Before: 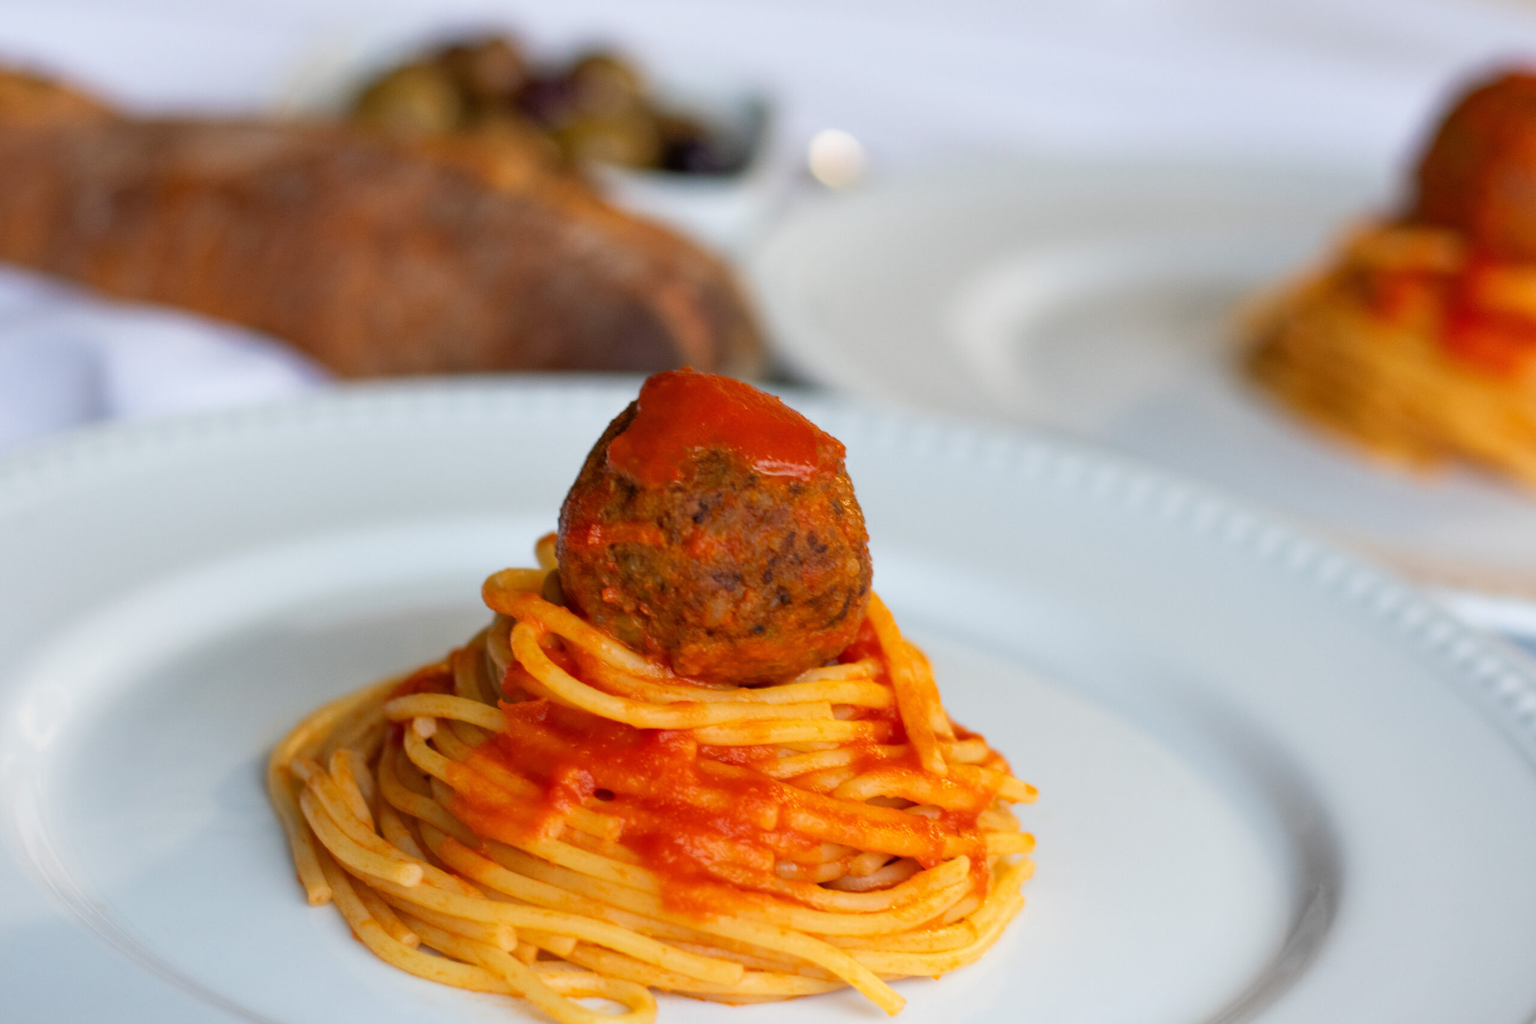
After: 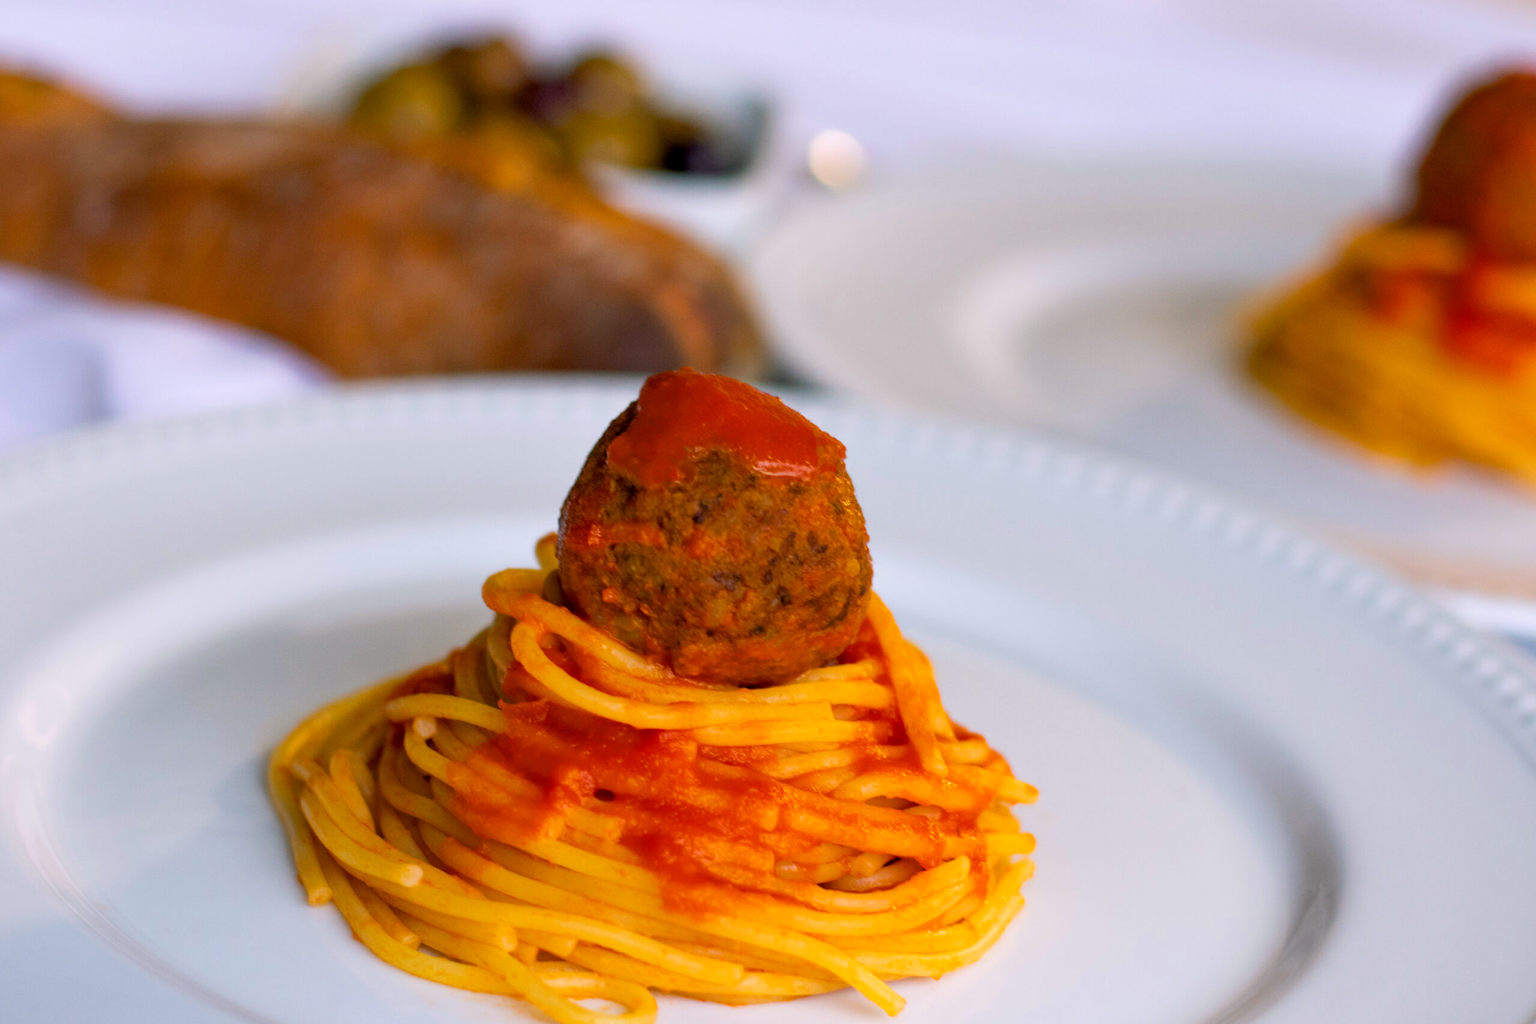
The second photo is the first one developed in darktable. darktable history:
tone equalizer: -8 EV -0.55 EV
color balance rgb: shadows lift › chroma 2%, shadows lift › hue 217.2°, power › chroma 0.25%, power › hue 60°, highlights gain › chroma 1.5%, highlights gain › hue 309.6°, global offset › luminance -0.5%, perceptual saturation grading › global saturation 15%, global vibrance 20%
